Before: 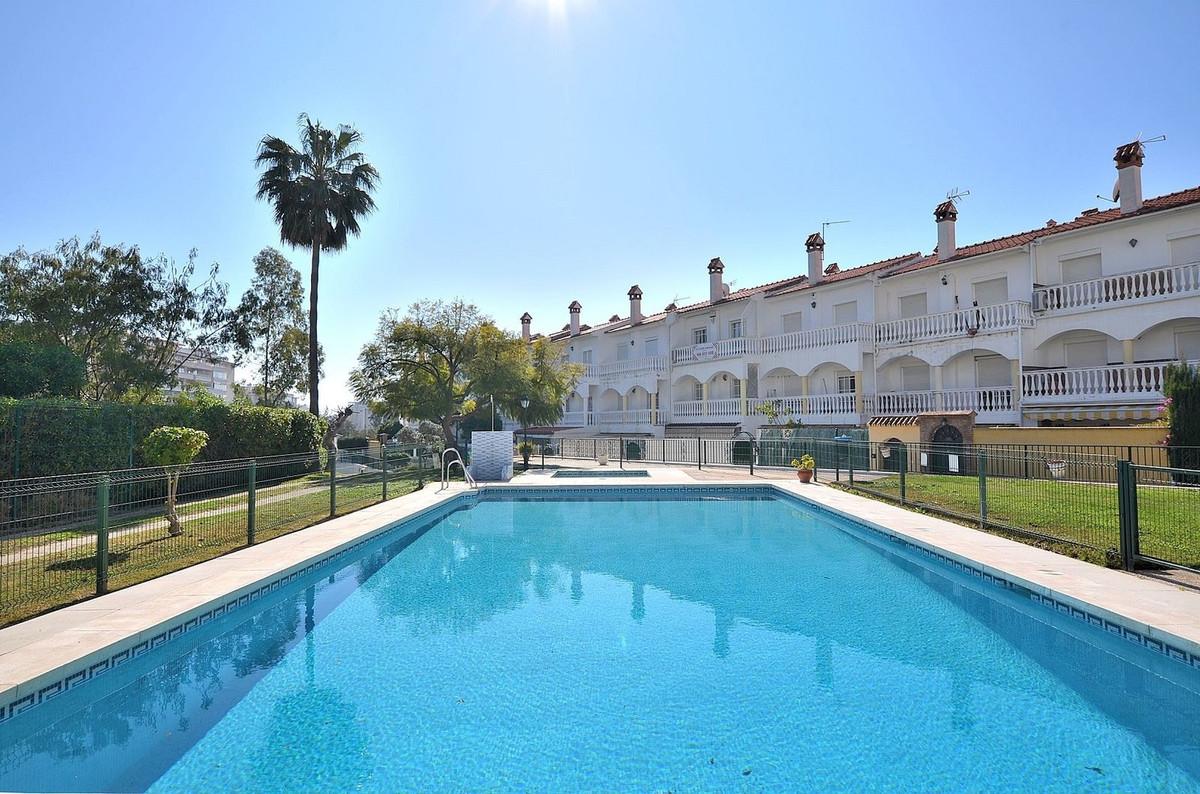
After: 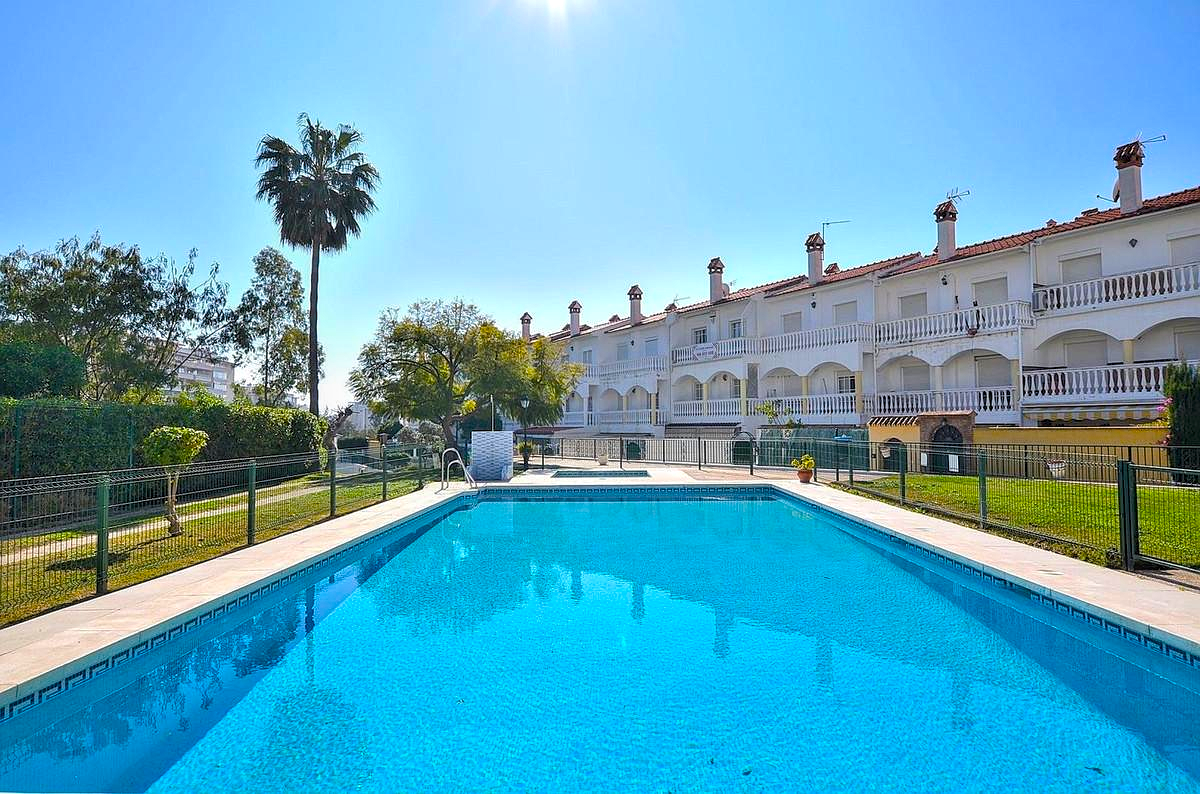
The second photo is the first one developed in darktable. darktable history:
local contrast: on, module defaults
color balance rgb: linear chroma grading › global chroma 15%, perceptual saturation grading › global saturation 30%
sharpen: radius 1.272, amount 0.305, threshold 0
